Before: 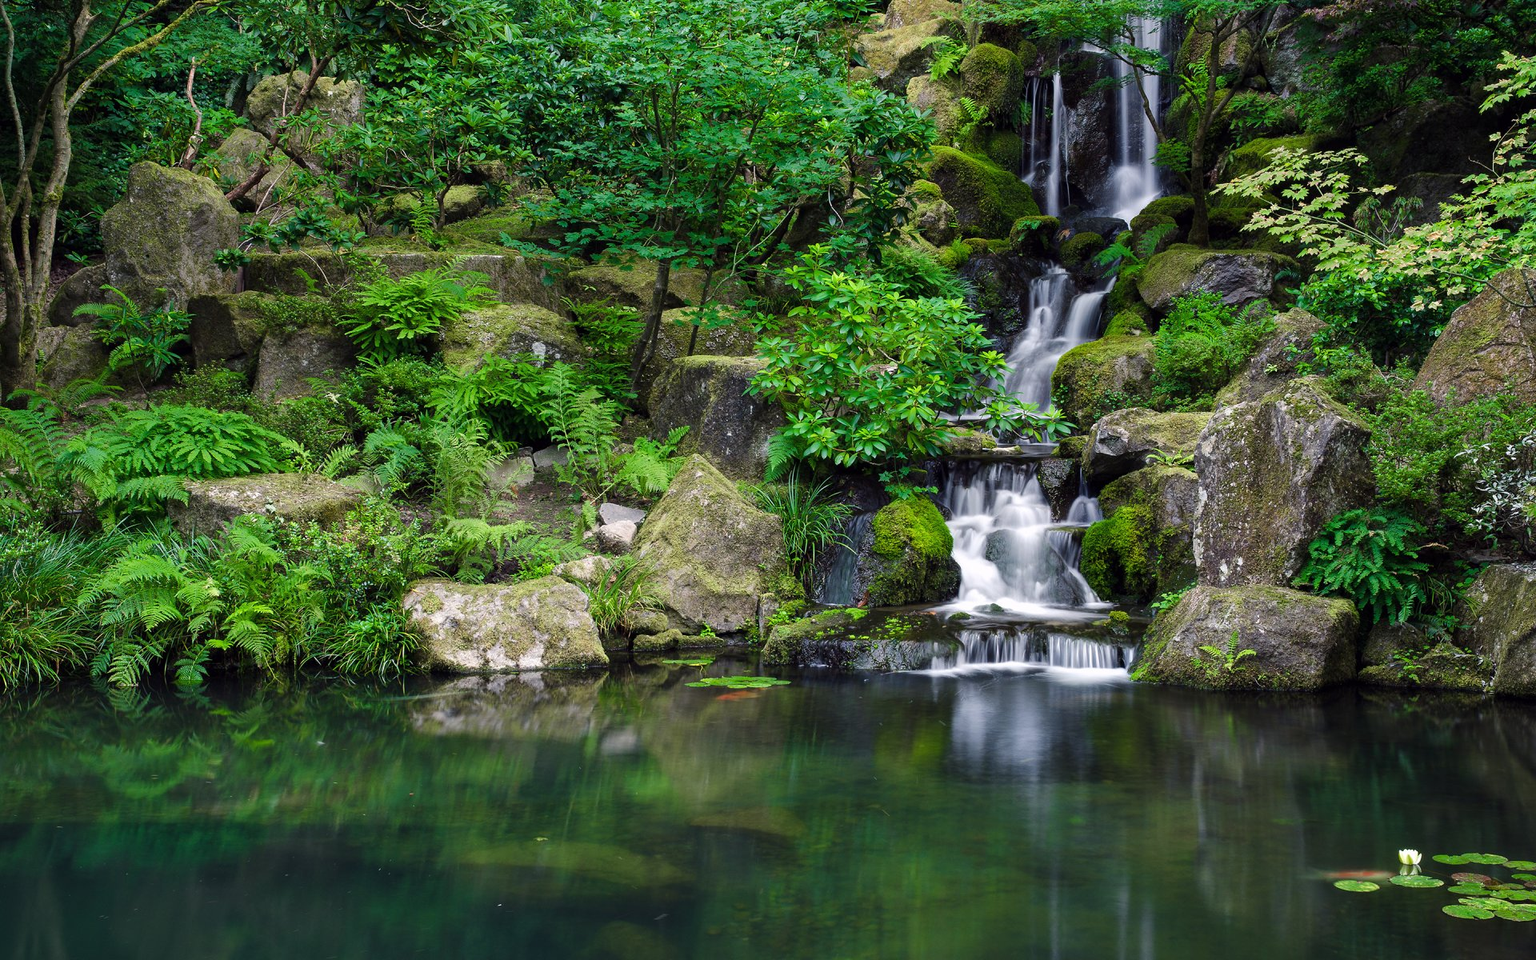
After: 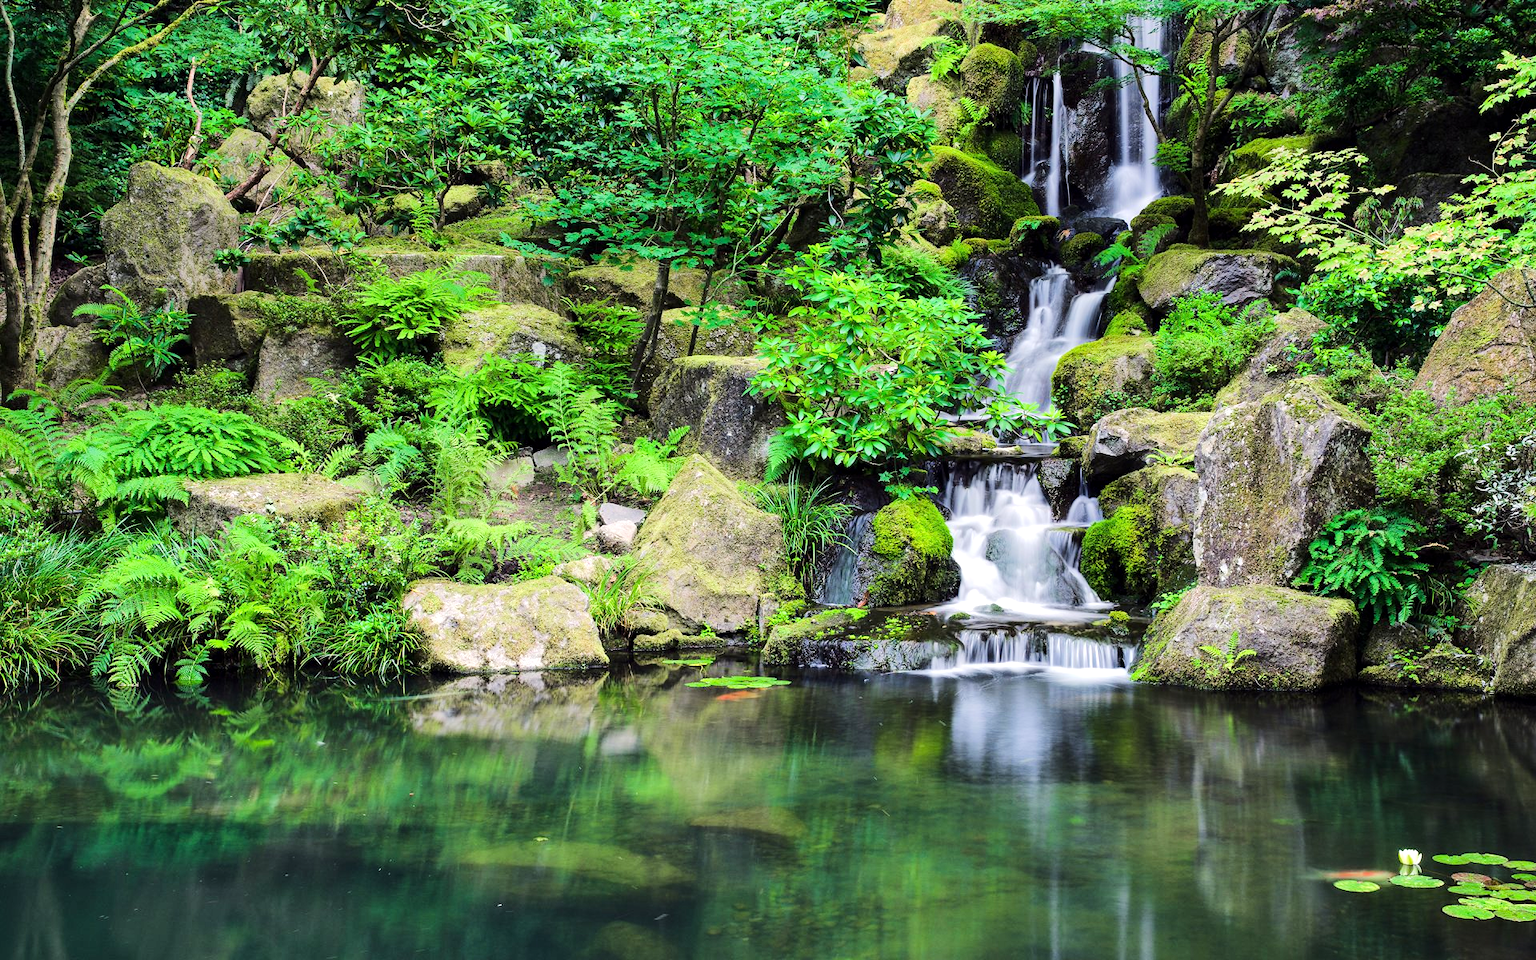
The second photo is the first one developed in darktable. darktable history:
tone equalizer: -7 EV 0.148 EV, -6 EV 0.563 EV, -5 EV 1.16 EV, -4 EV 1.32 EV, -3 EV 1.12 EV, -2 EV 0.6 EV, -1 EV 0.165 EV, edges refinement/feathering 500, mask exposure compensation -1.57 EV, preserve details no
exposure: black level correction 0.001, exposure 0.145 EV, compensate highlight preservation false
